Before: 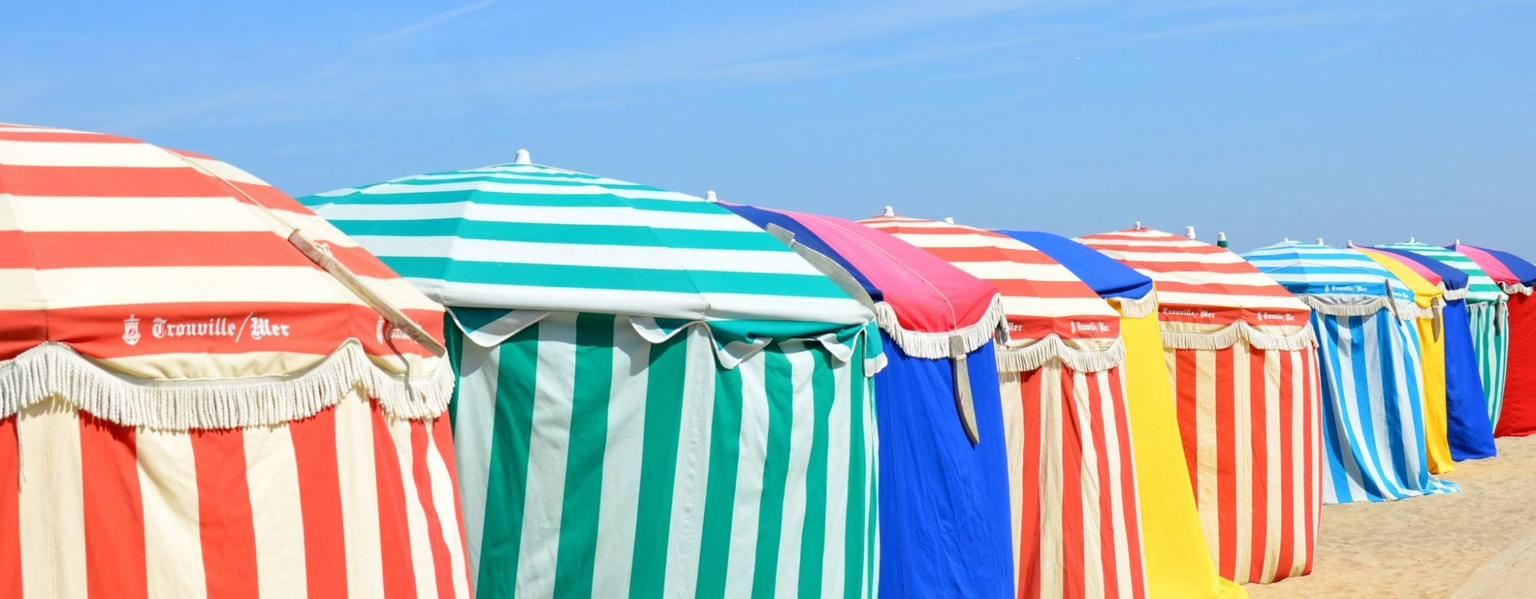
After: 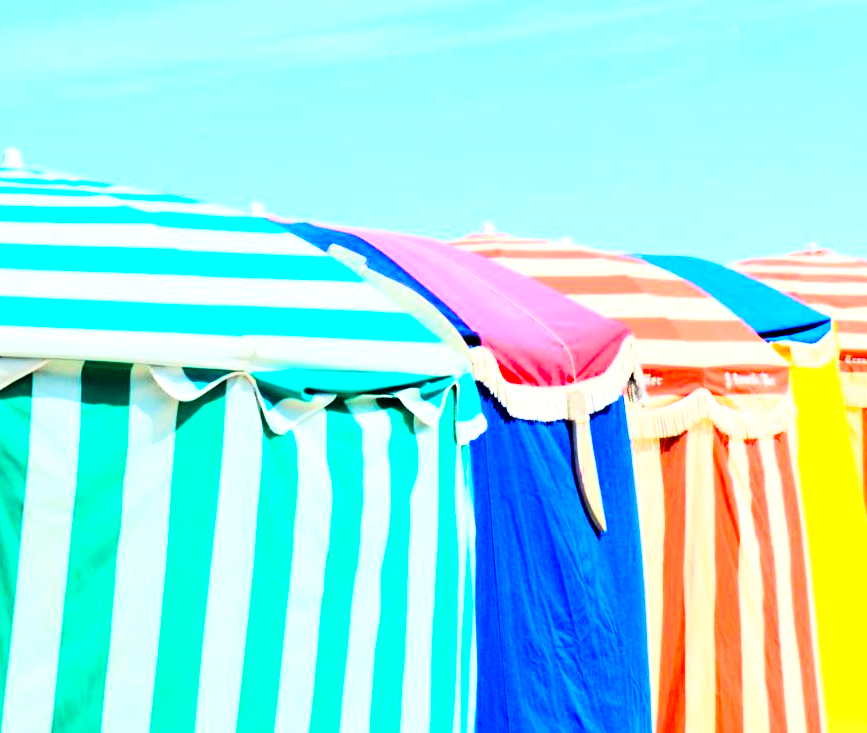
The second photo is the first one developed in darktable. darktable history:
exposure: black level correction 0.001, exposure 0.5 EV, compensate exposure bias true, compensate highlight preservation false
crop: left 33.452%, top 6.025%, right 23.155%
rgb curve: curves: ch0 [(0, 0) (0.21, 0.15) (0.24, 0.21) (0.5, 0.75) (0.75, 0.96) (0.89, 0.99) (1, 1)]; ch1 [(0, 0.02) (0.21, 0.13) (0.25, 0.2) (0.5, 0.67) (0.75, 0.9) (0.89, 0.97) (1, 1)]; ch2 [(0, 0.02) (0.21, 0.13) (0.25, 0.2) (0.5, 0.67) (0.75, 0.9) (0.89, 0.97) (1, 1)], compensate middle gray true
color balance rgb: perceptual saturation grading › global saturation 20%, perceptual saturation grading › highlights -25%, perceptual saturation grading › shadows 50.52%, global vibrance 40.24%
